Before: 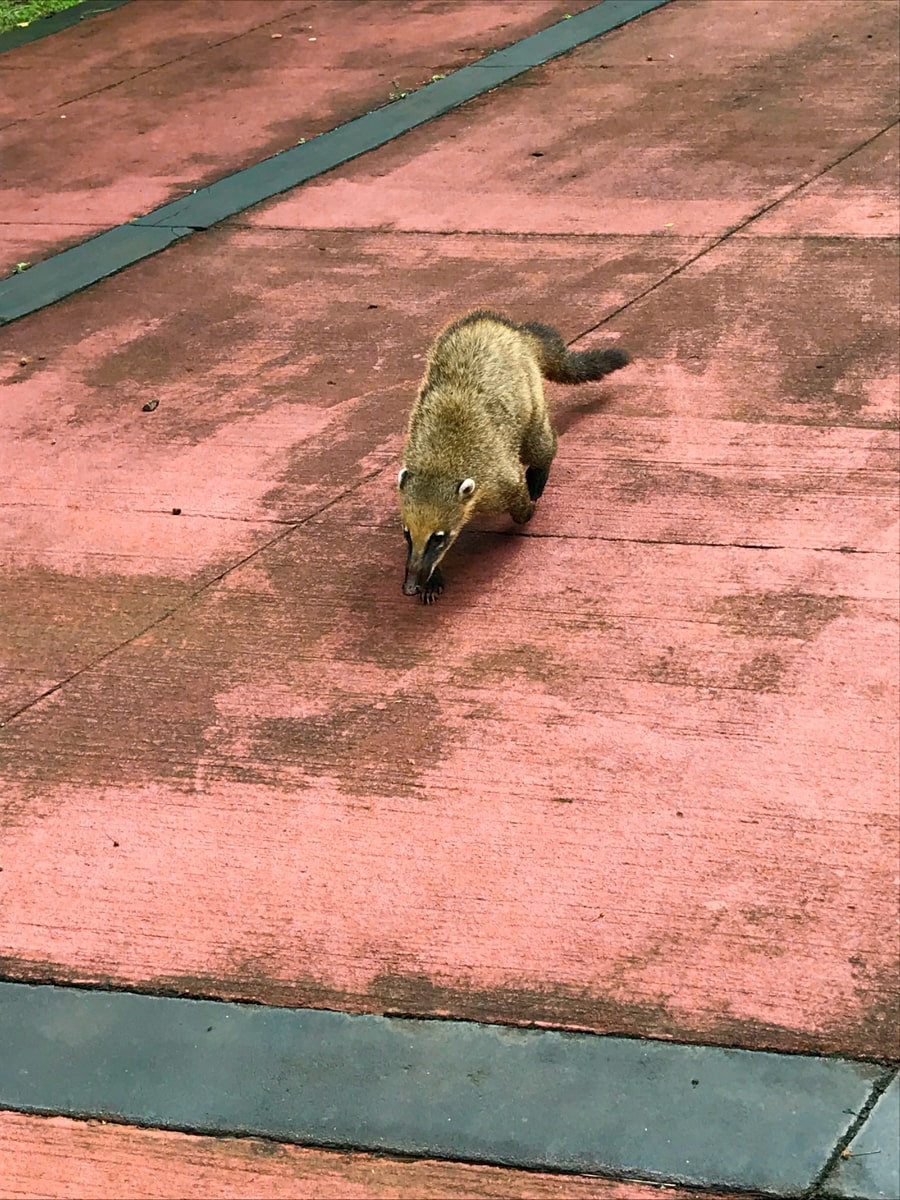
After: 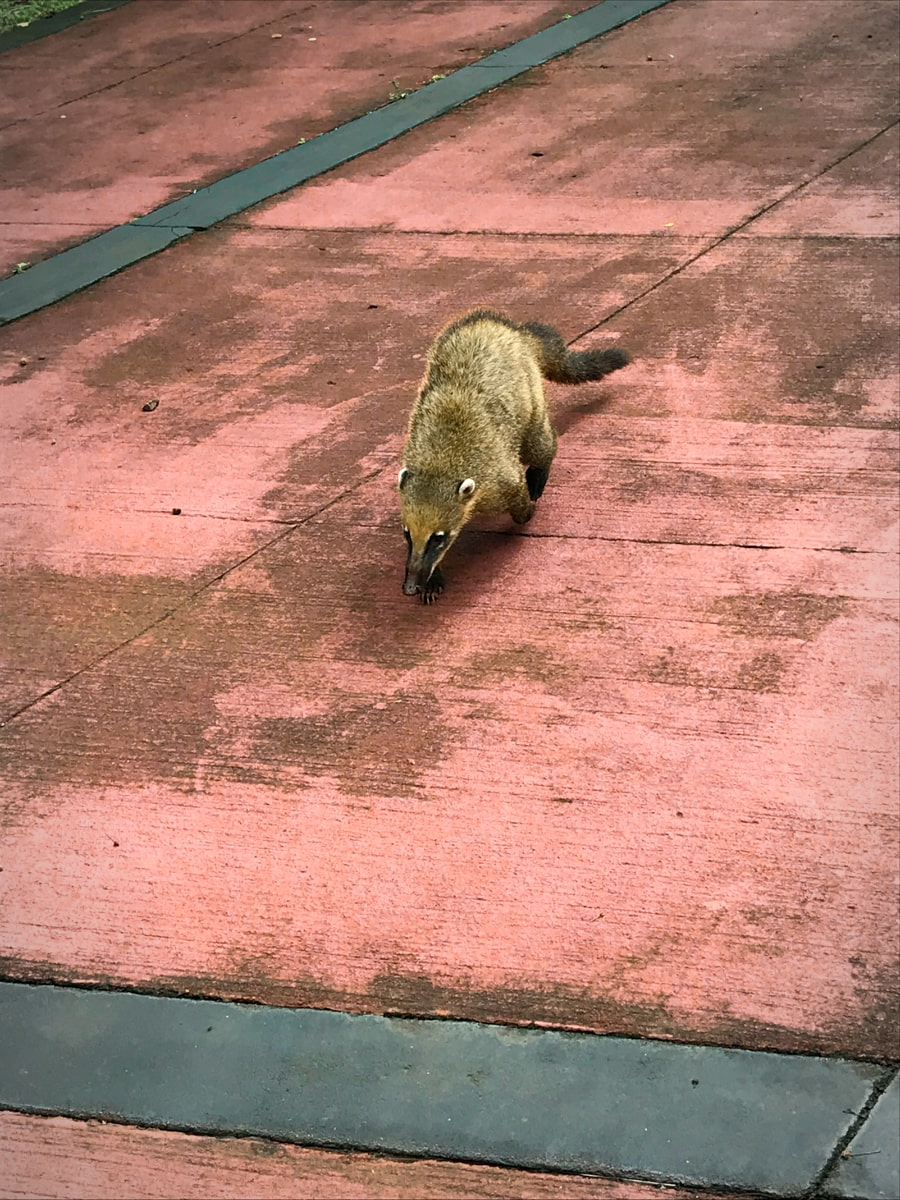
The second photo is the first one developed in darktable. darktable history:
vignetting: fall-off radius 69.2%, automatic ratio true
